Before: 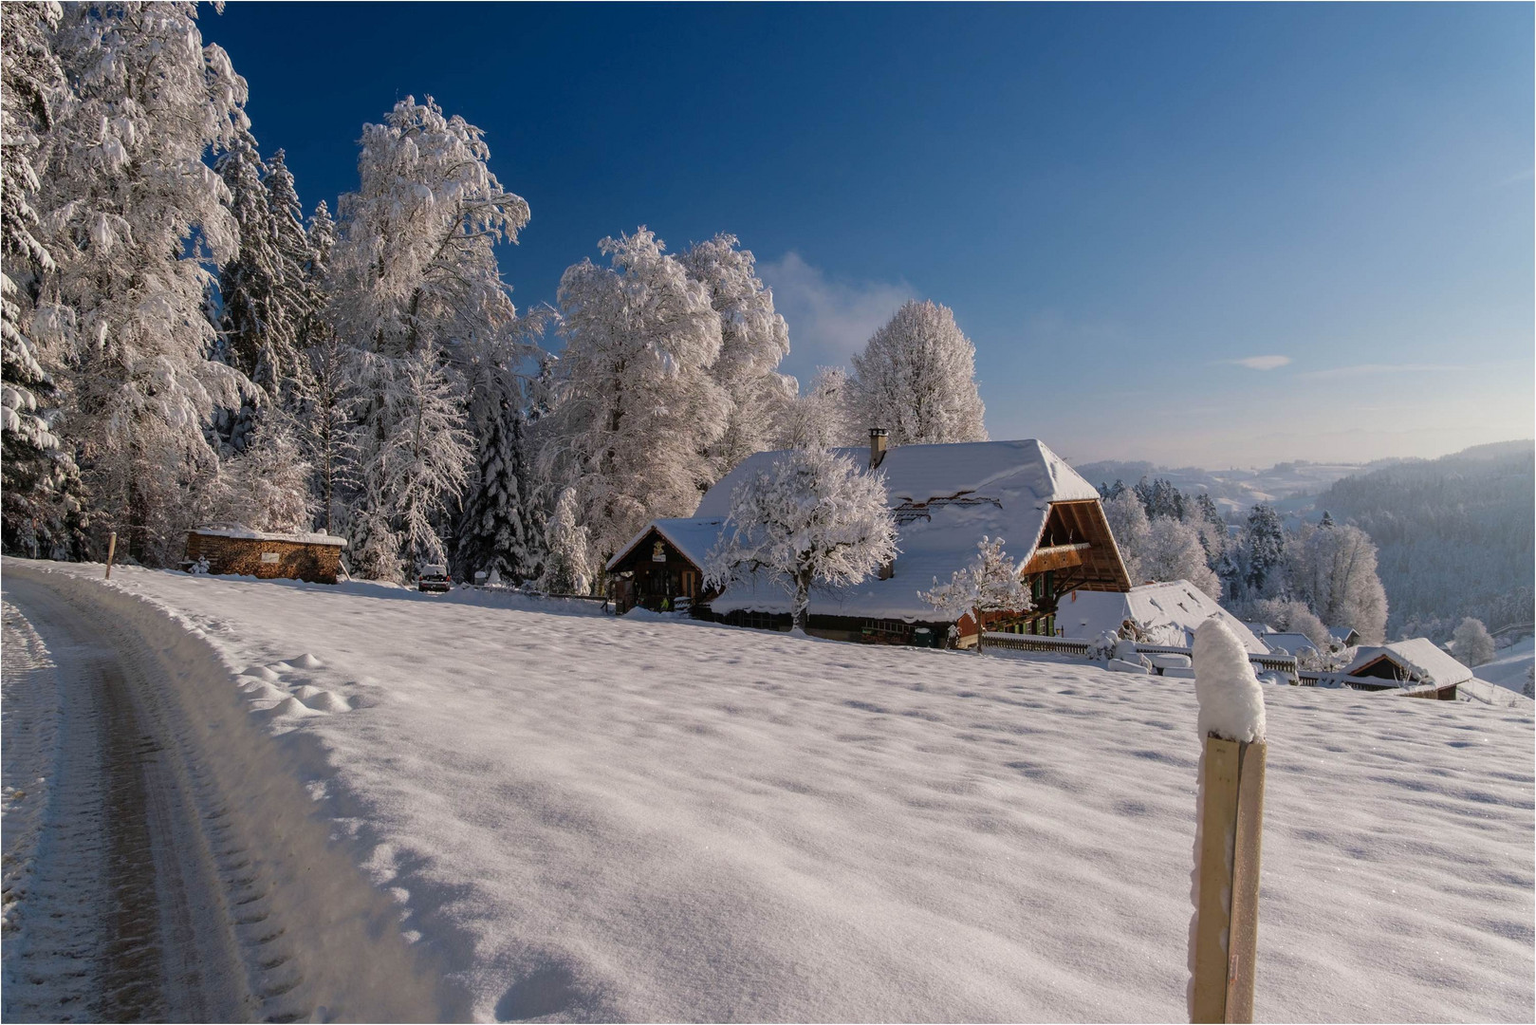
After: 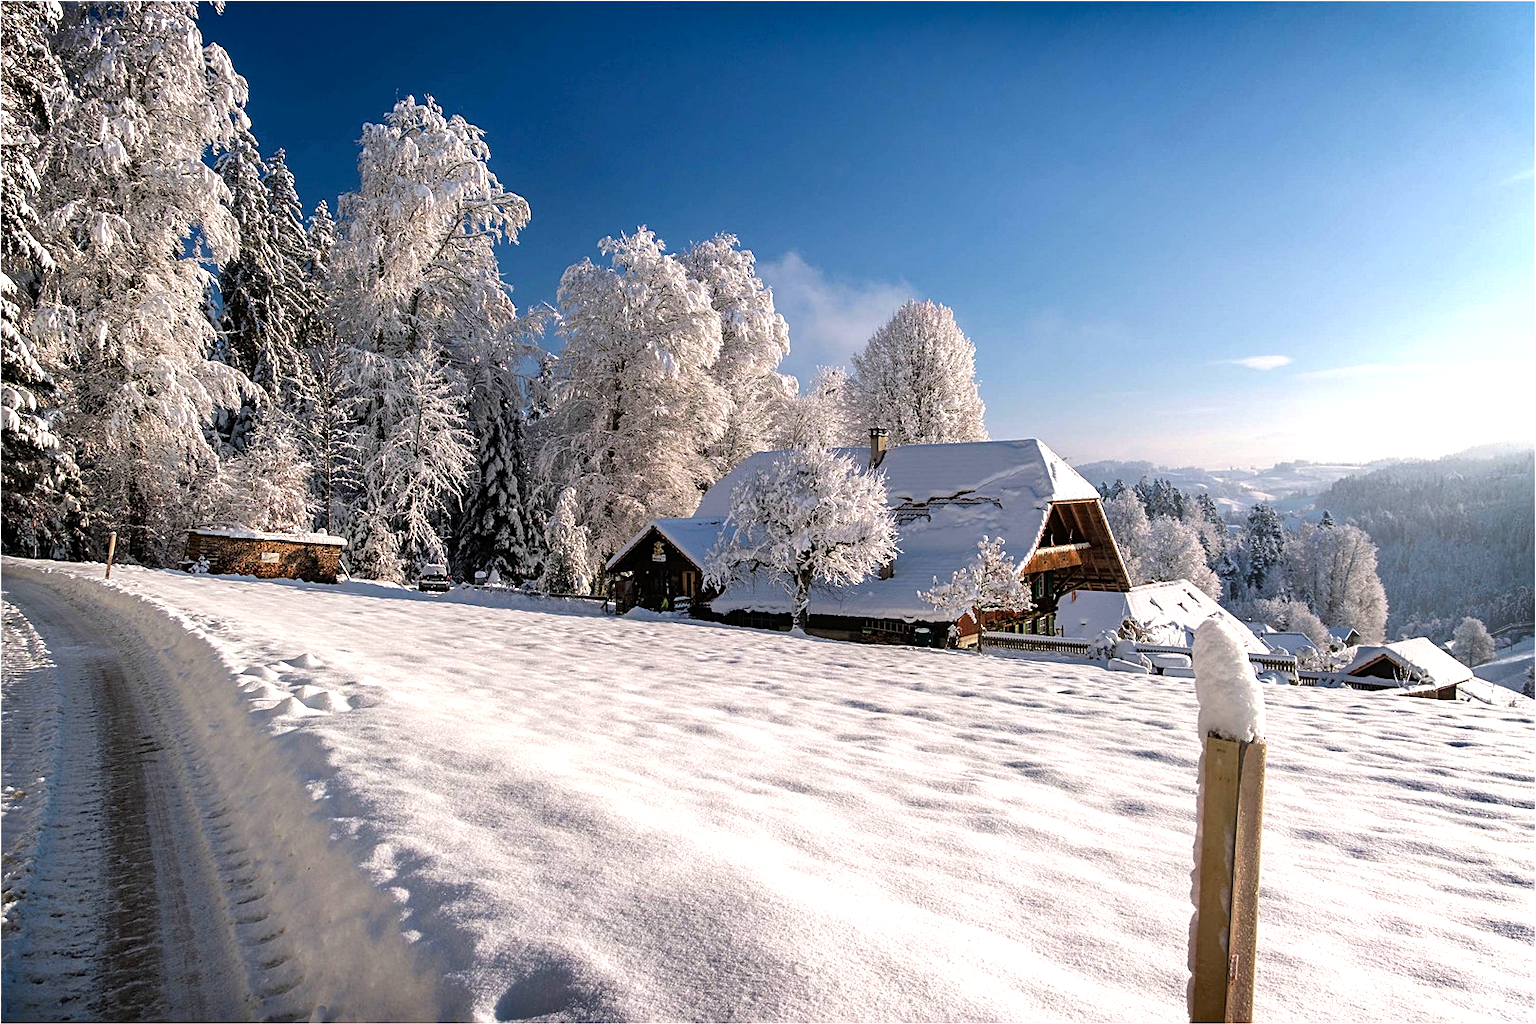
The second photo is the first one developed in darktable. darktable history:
tone equalizer: -8 EV -1.05 EV, -7 EV -0.98 EV, -6 EV -0.902 EV, -5 EV -0.598 EV, -3 EV 0.6 EV, -2 EV 0.865 EV, -1 EV 0.989 EV, +0 EV 1.08 EV
sharpen: on, module defaults
shadows and highlights: shadows 34.3, highlights -35.13, soften with gaussian
